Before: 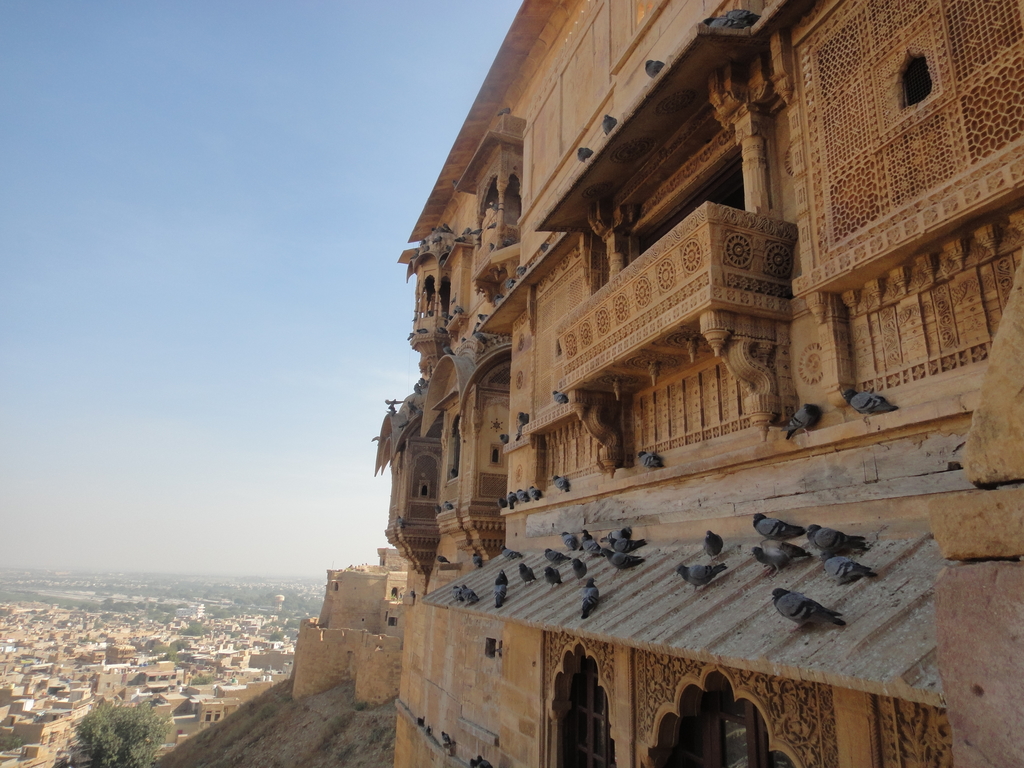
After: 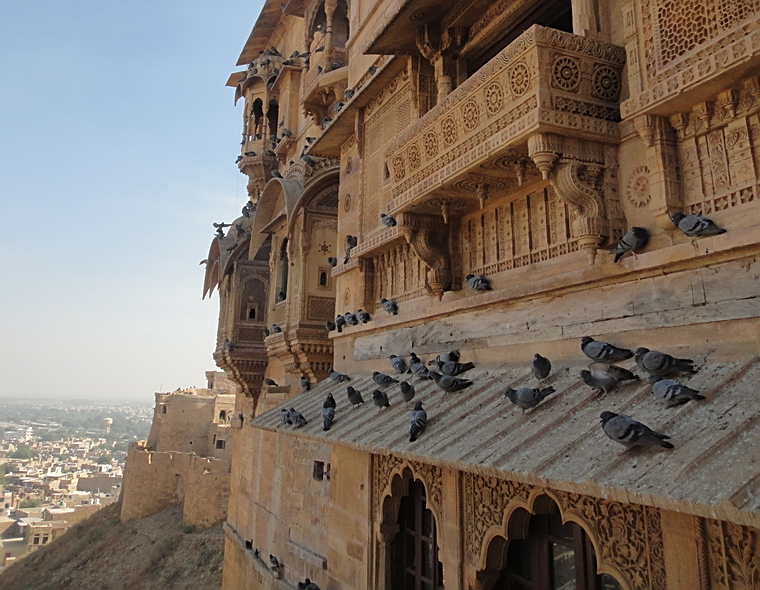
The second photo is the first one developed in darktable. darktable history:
sharpen: on, module defaults
crop: left 16.865%, top 23.067%, right 8.837%
